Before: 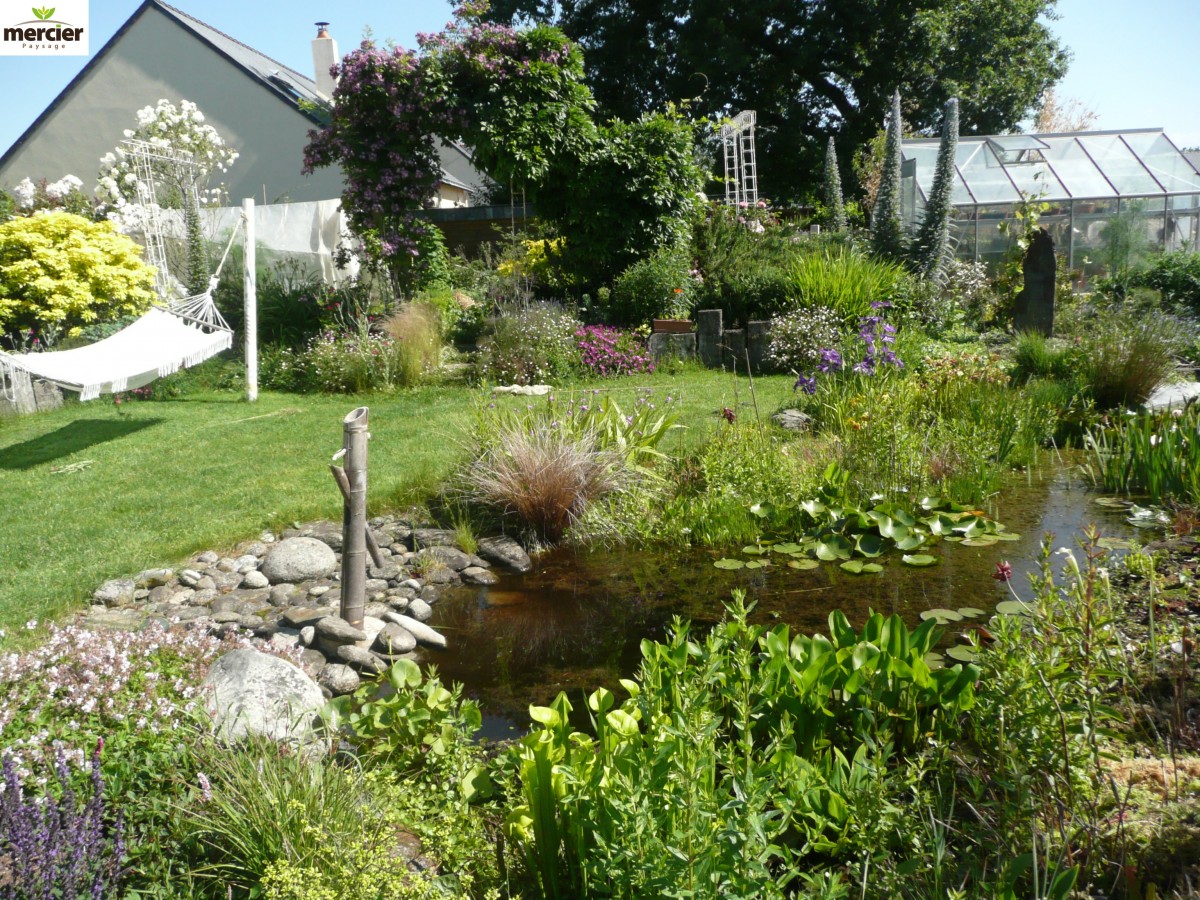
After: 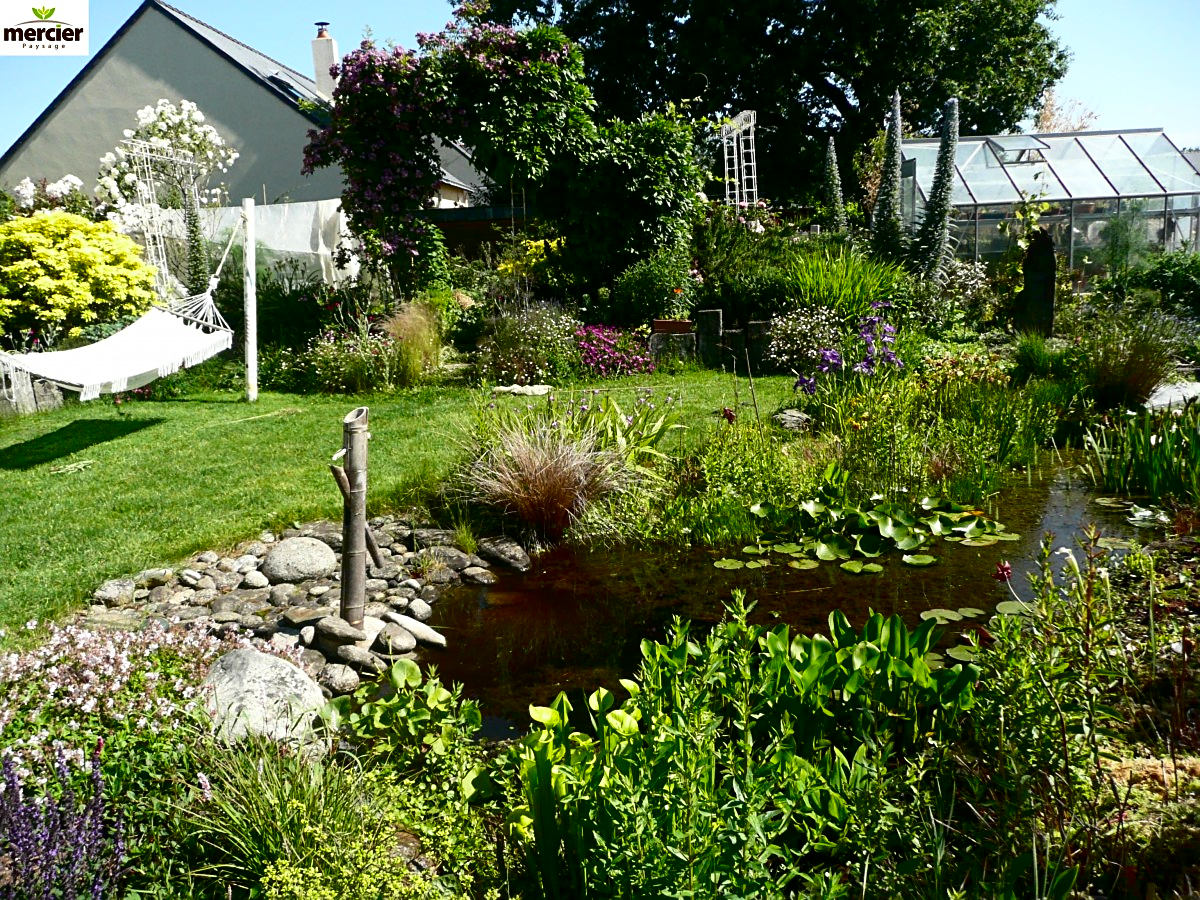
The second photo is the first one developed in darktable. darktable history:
sharpen: on, module defaults
contrast brightness saturation: contrast 0.22, brightness -0.19, saturation 0.24
